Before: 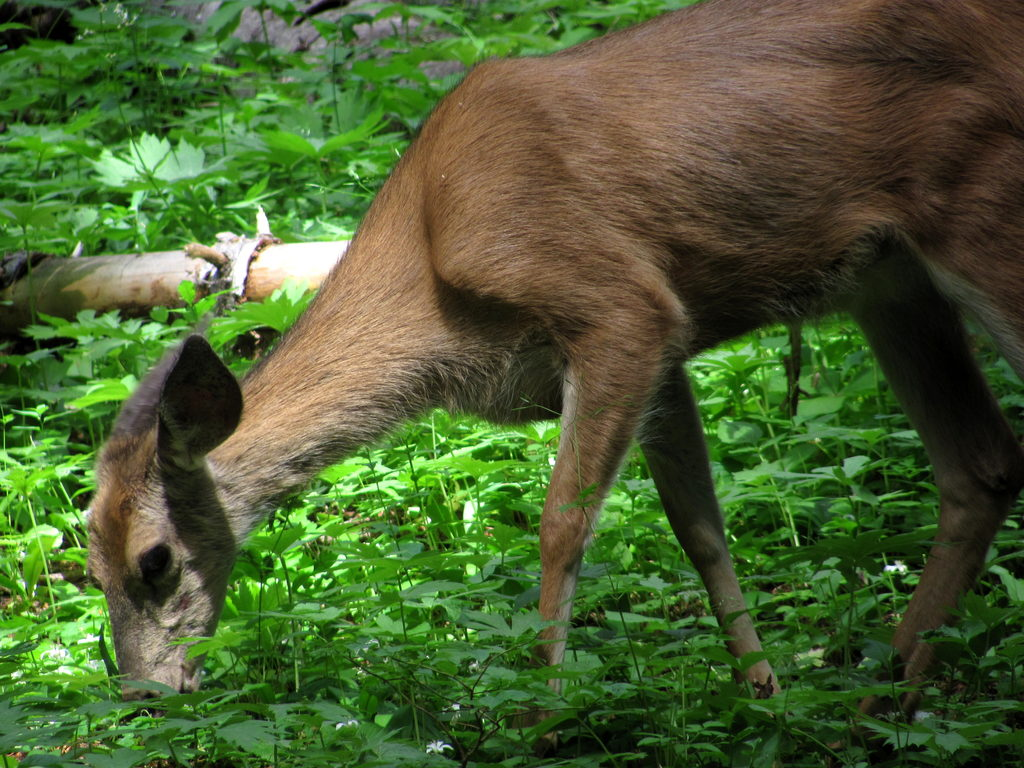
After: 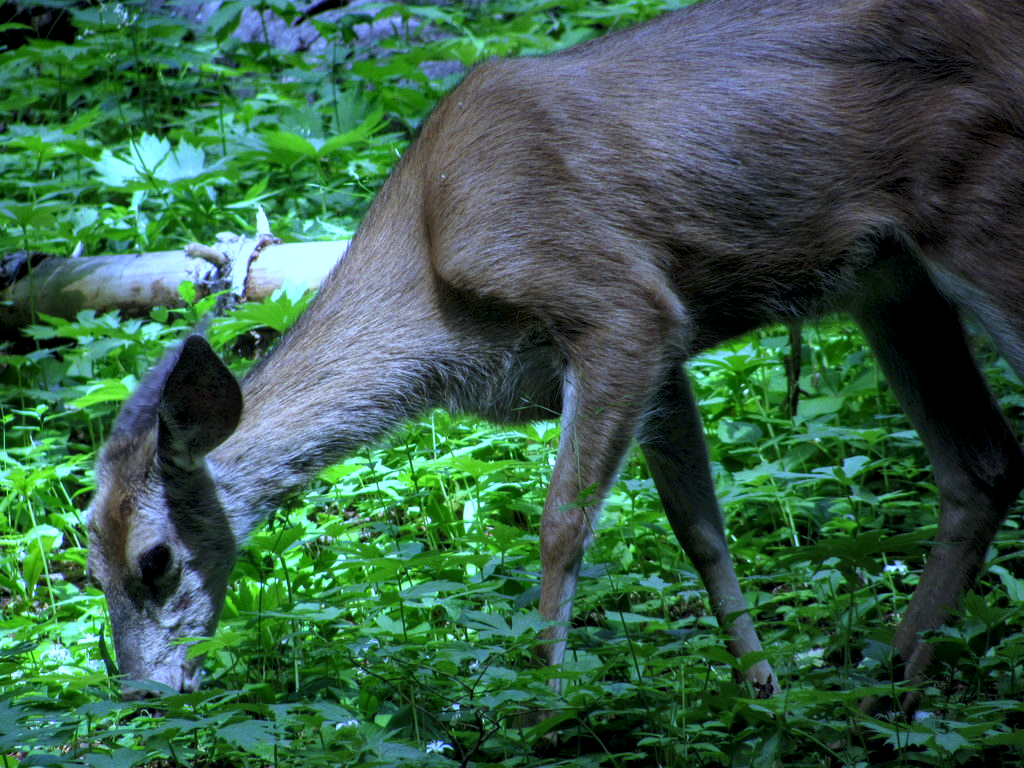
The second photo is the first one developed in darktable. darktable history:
white balance: red 0.766, blue 1.537
local contrast: detail 130%
